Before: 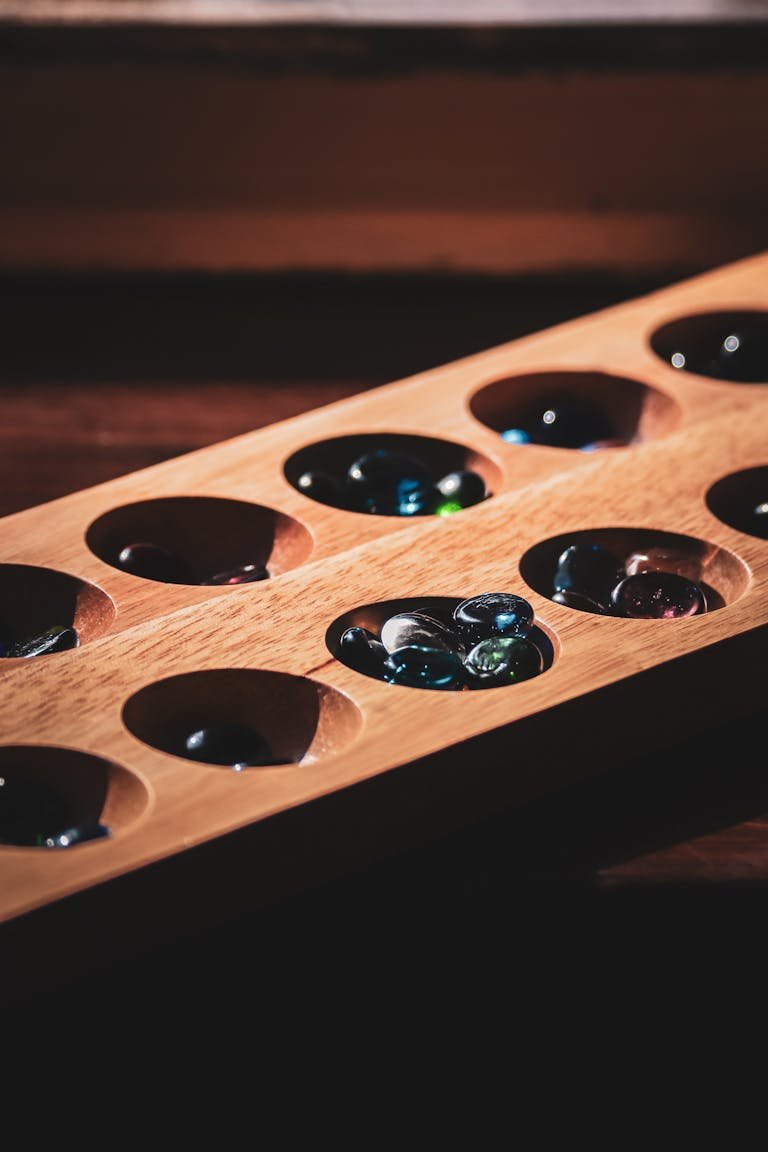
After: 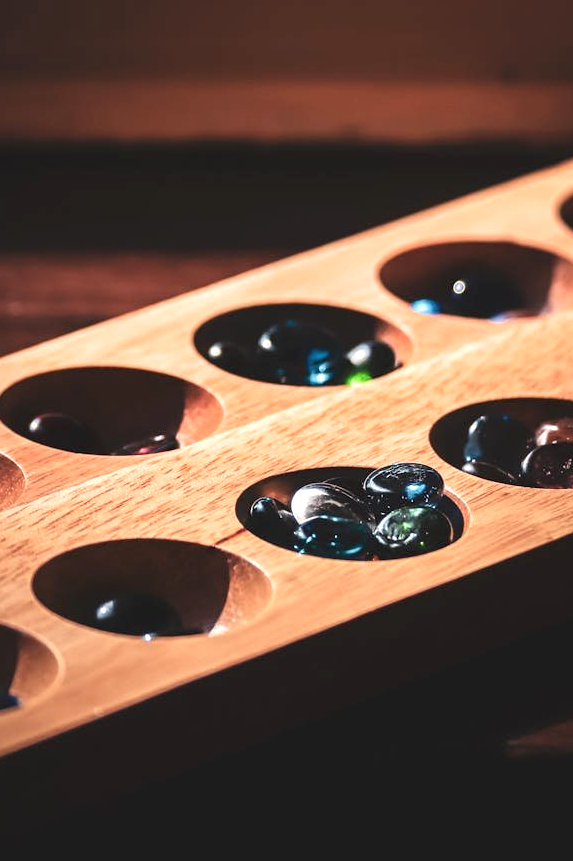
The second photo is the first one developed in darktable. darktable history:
exposure: black level correction 0, exposure 0.5 EV, compensate exposure bias true, compensate highlight preservation false
crop and rotate: left 11.831%, top 11.346%, right 13.429%, bottom 13.899%
